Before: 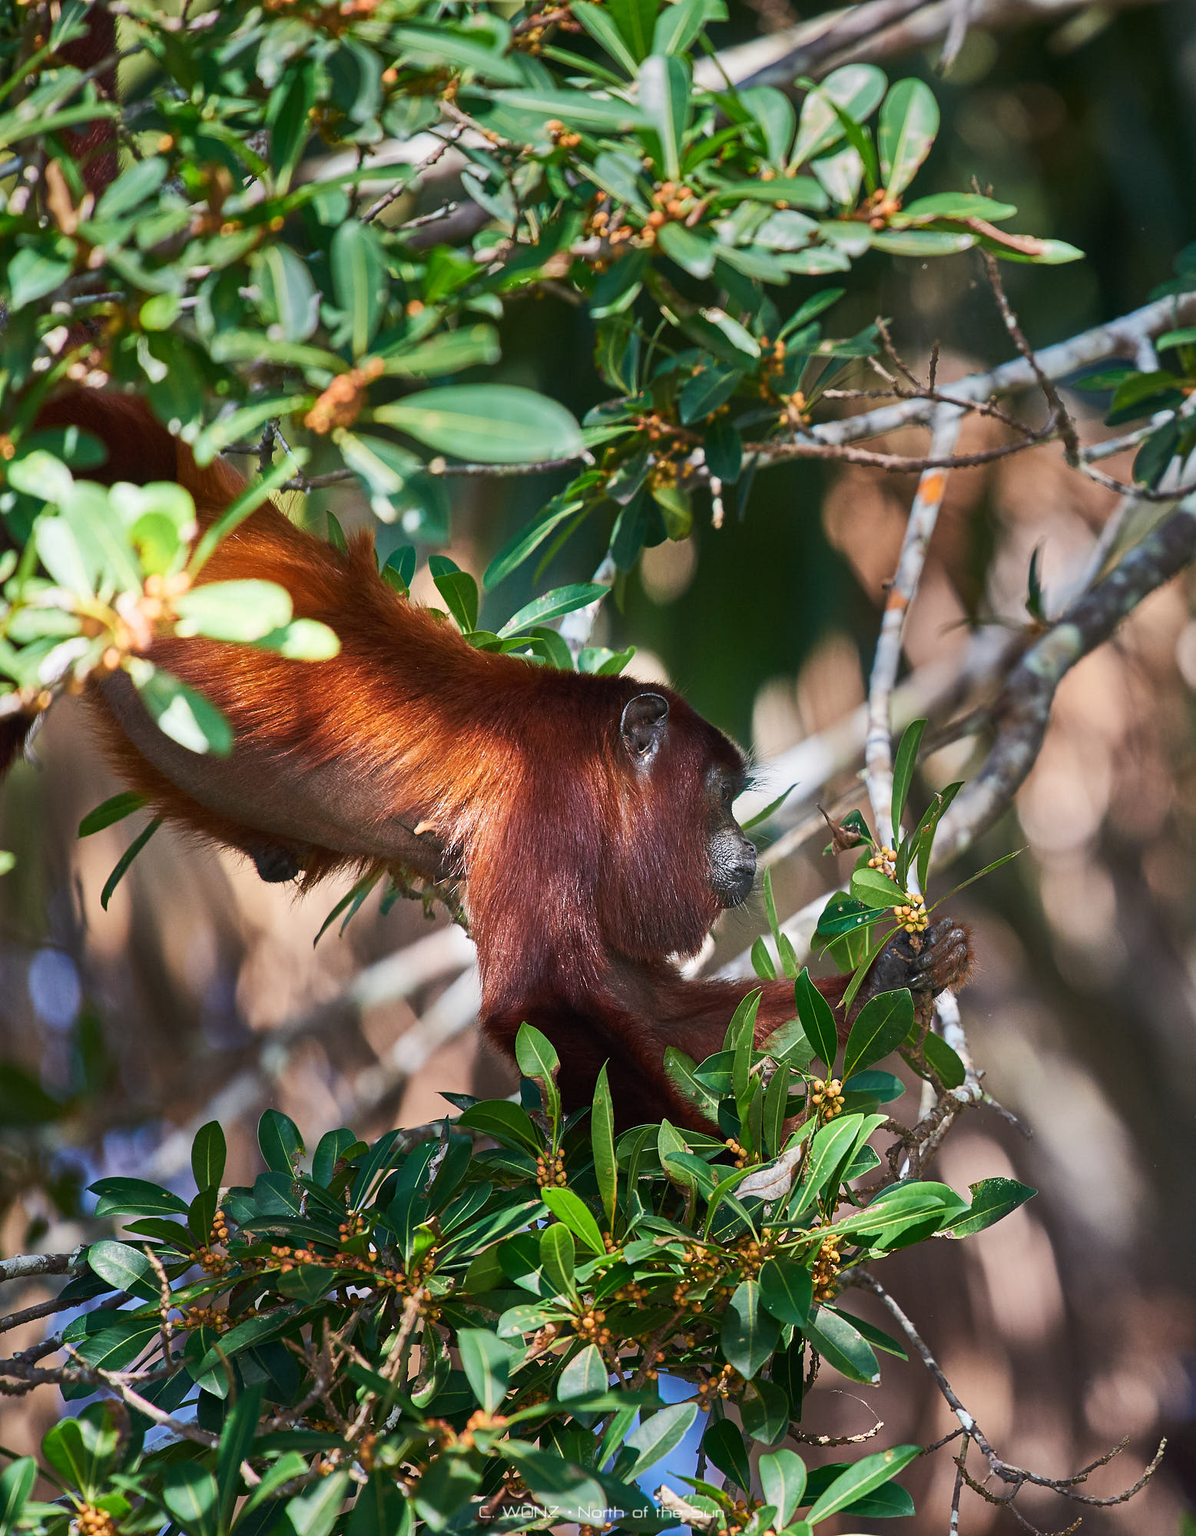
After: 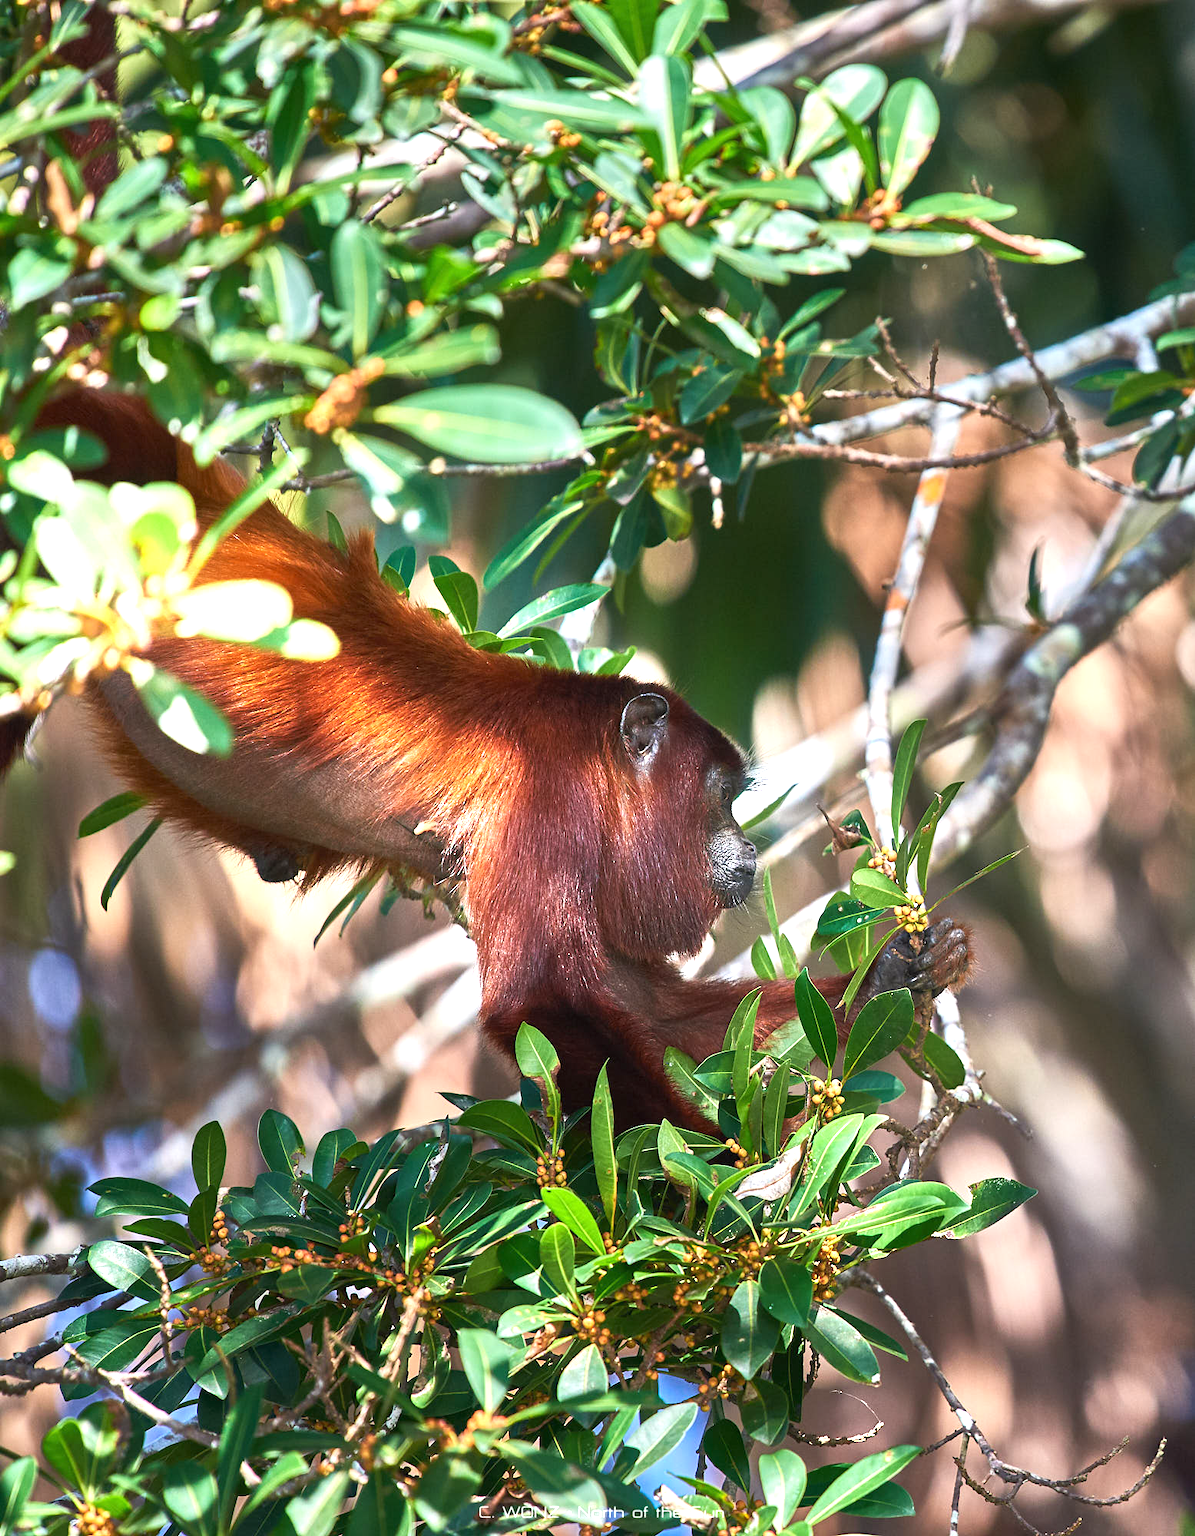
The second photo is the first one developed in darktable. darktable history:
exposure: black level correction 0, exposure 0.899 EV, compensate exposure bias true, compensate highlight preservation false
